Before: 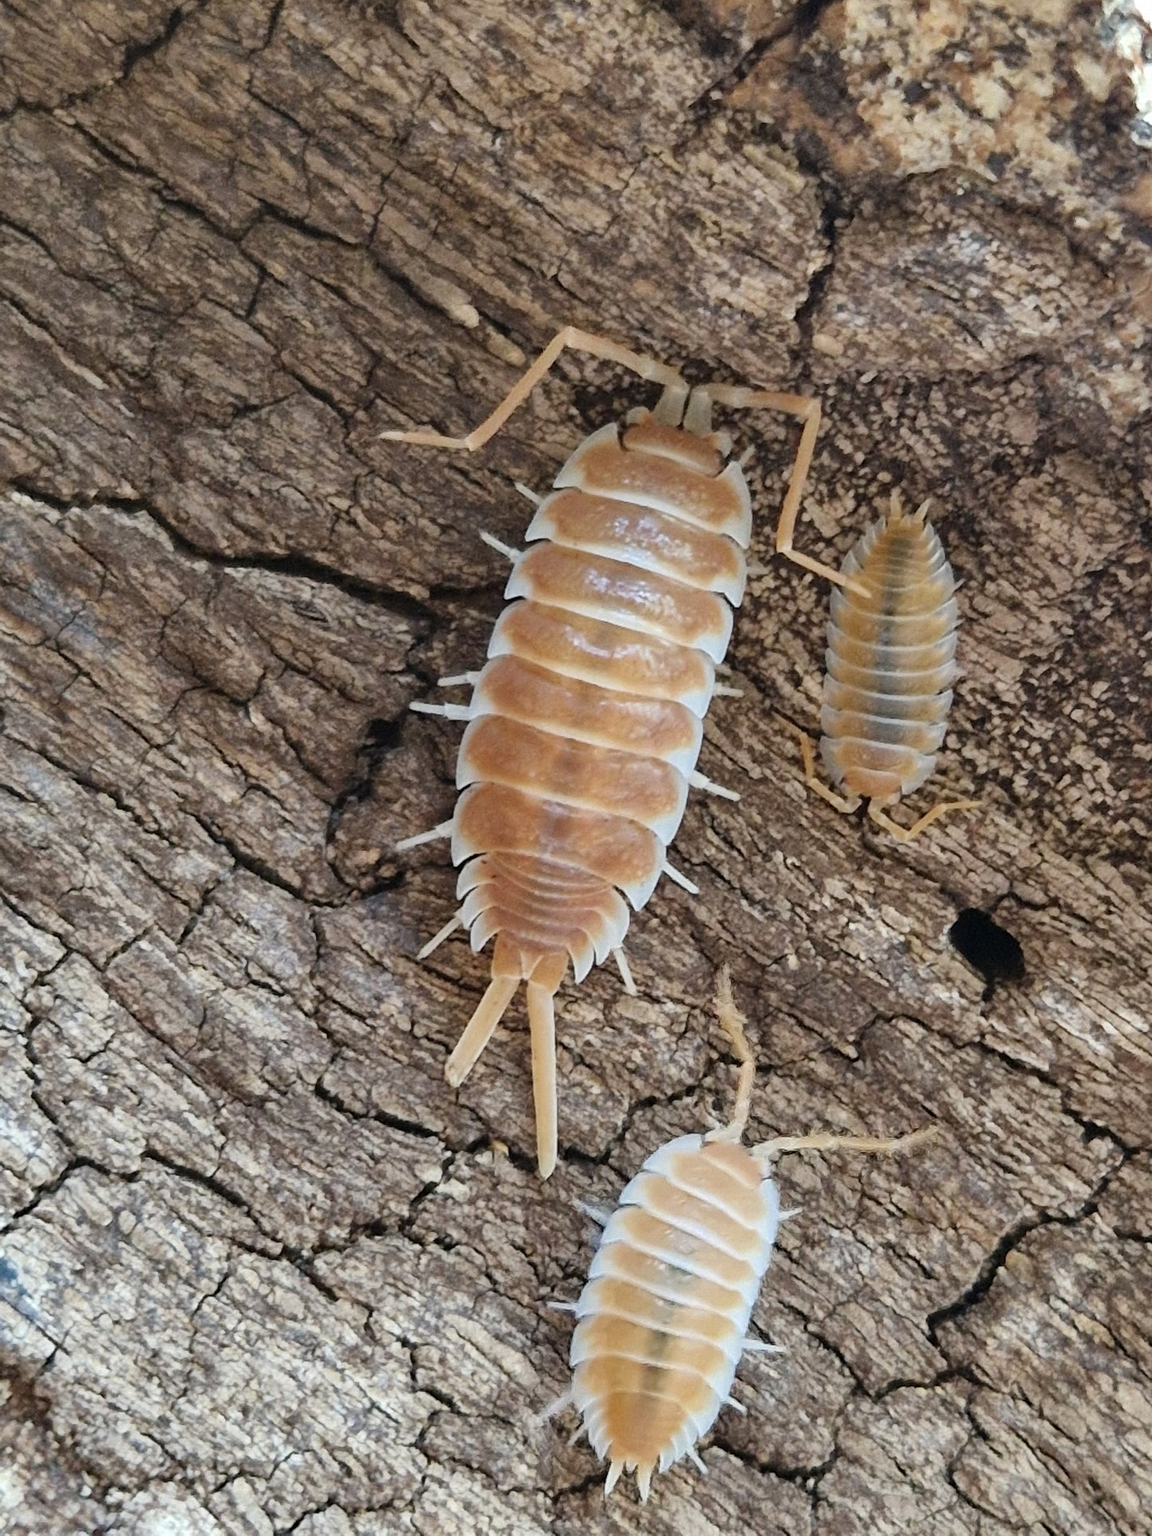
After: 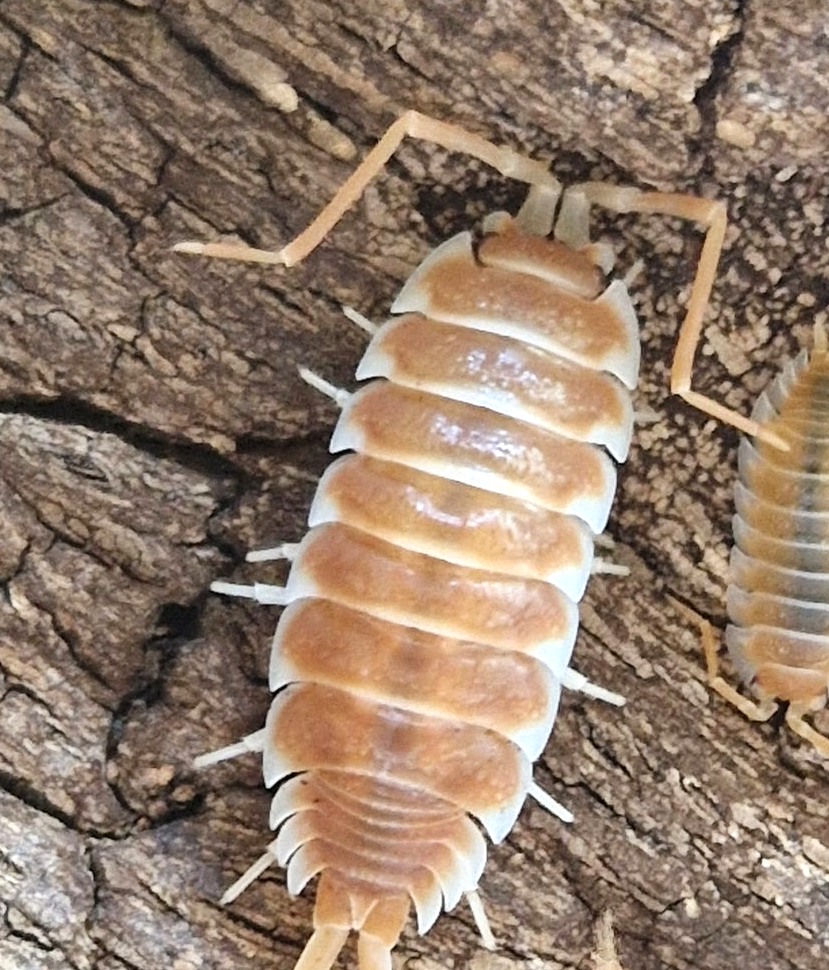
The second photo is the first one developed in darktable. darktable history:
exposure: exposure 0.56 EV, compensate highlight preservation false
crop: left 21.021%, top 15.549%, right 21.542%, bottom 34.107%
